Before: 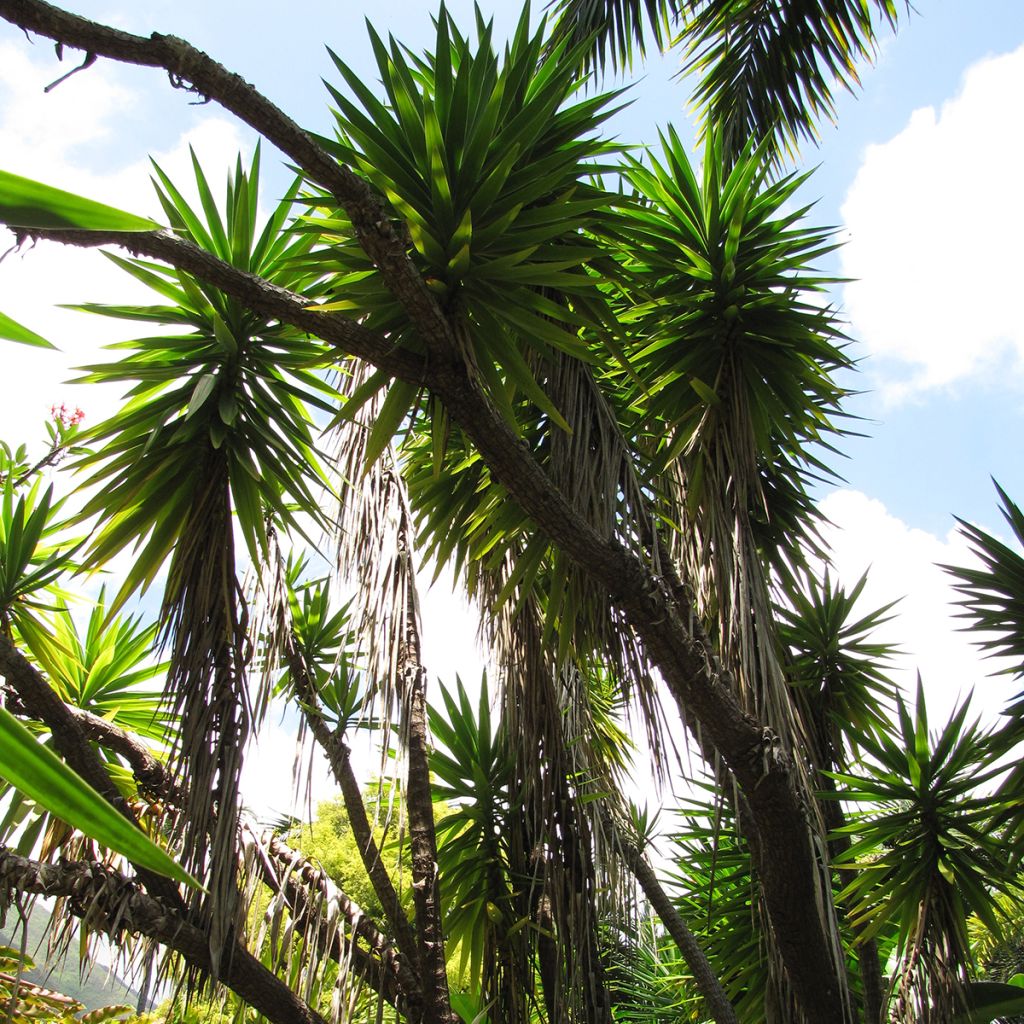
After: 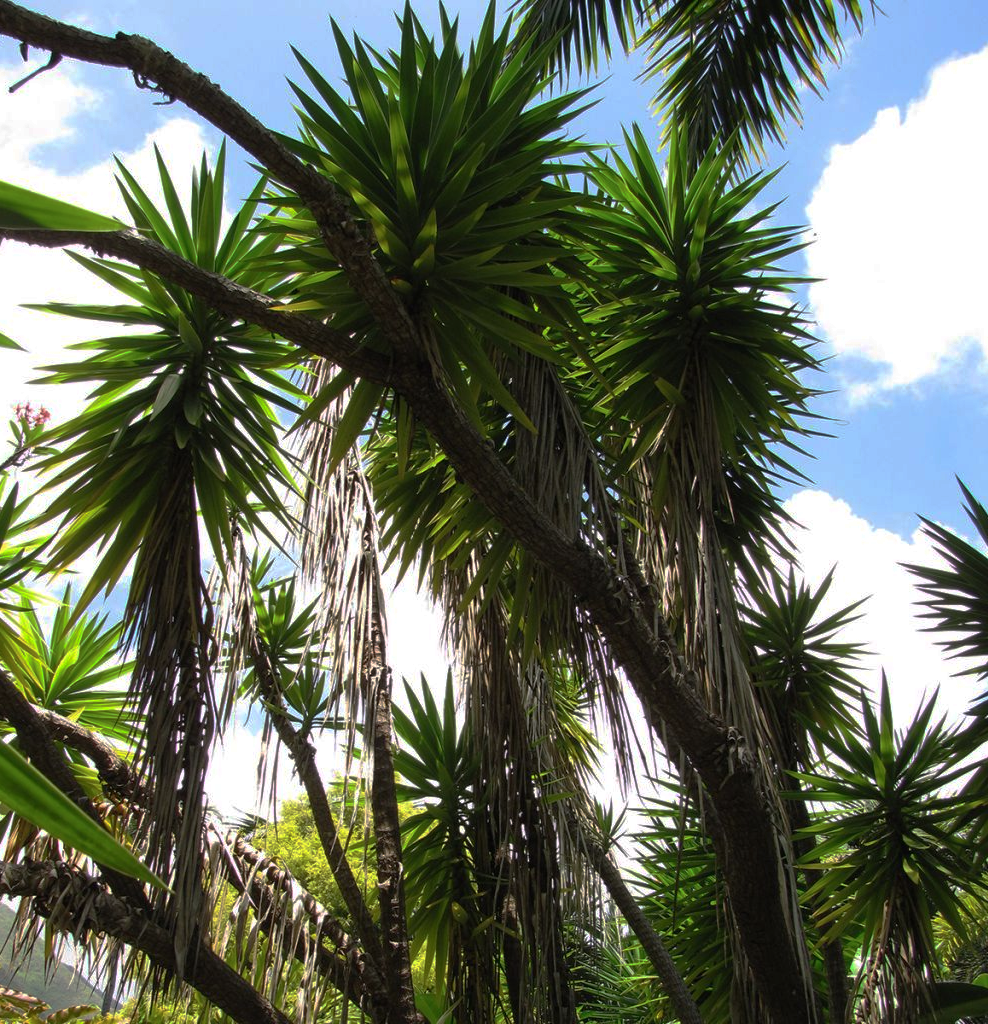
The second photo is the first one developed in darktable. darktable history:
crop and rotate: left 3.513%
base curve: curves: ch0 [(0, 0) (0.841, 0.609) (1, 1)], exposure shift 0.582, preserve colors none
